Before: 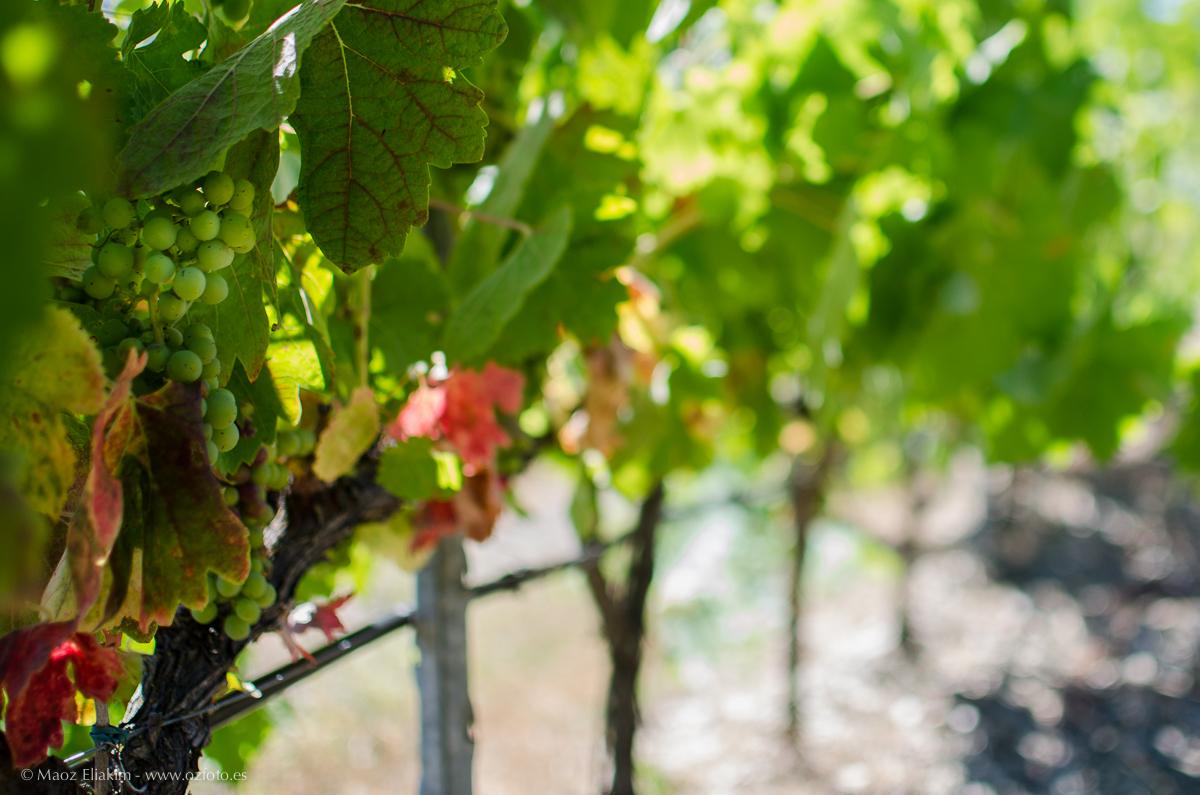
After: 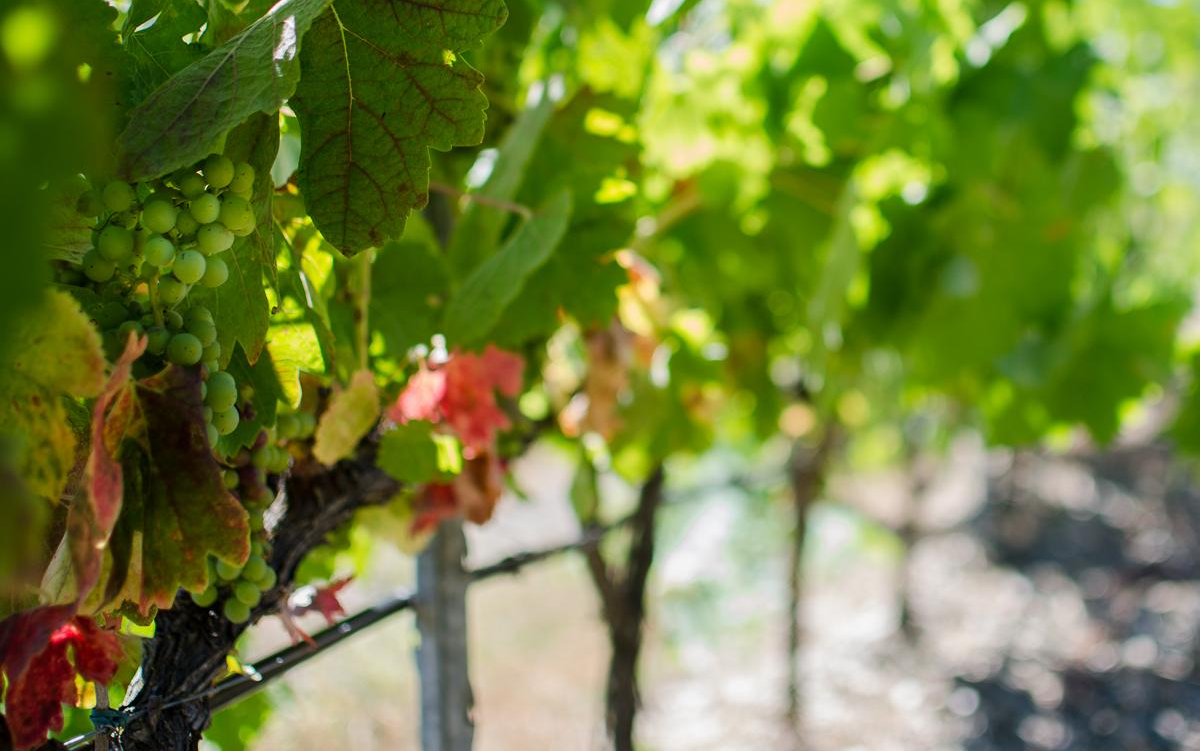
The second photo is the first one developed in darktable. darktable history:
crop and rotate: top 2.152%, bottom 3.259%
